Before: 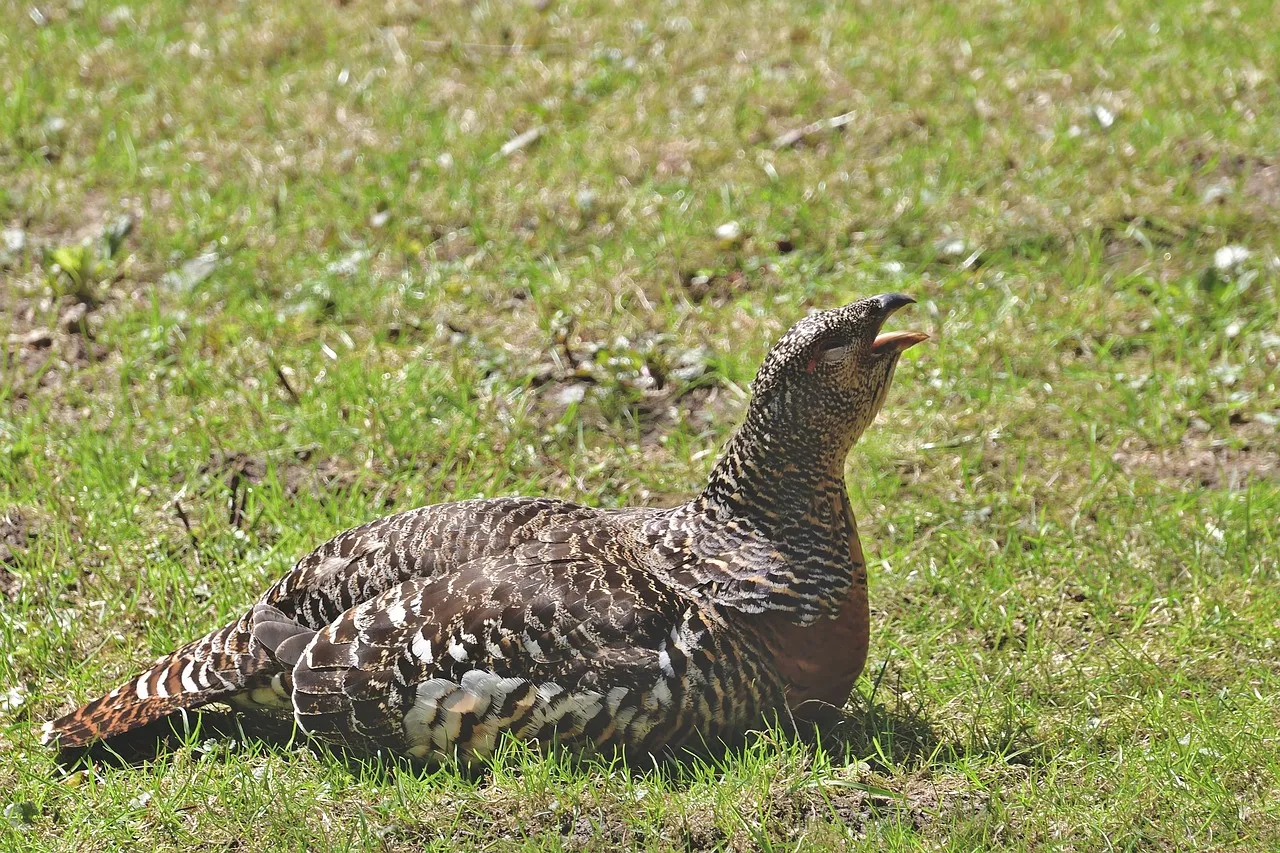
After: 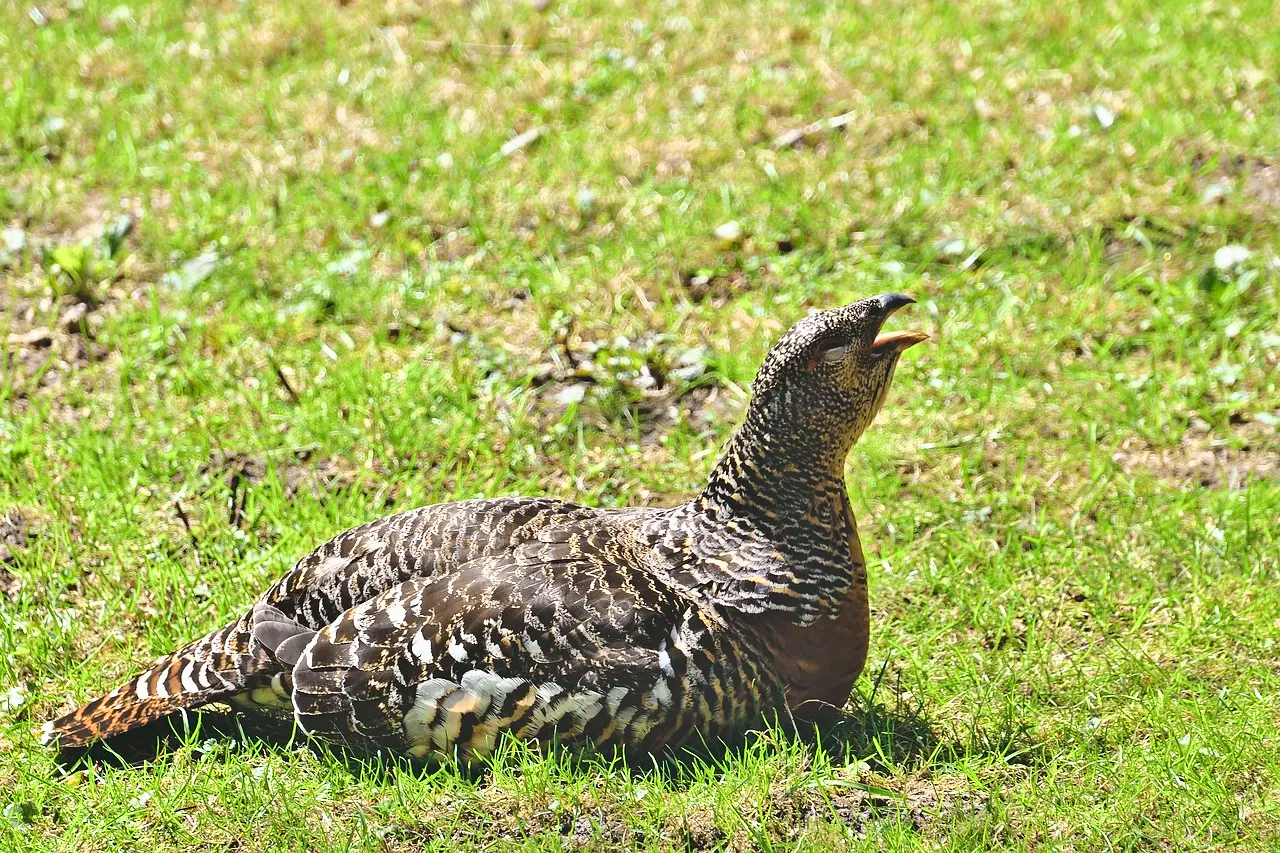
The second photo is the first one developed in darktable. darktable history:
tone curve: curves: ch0 [(0, 0.018) (0.162, 0.128) (0.434, 0.478) (0.667, 0.785) (0.819, 0.943) (1, 0.991)]; ch1 [(0, 0) (0.402, 0.36) (0.476, 0.449) (0.506, 0.505) (0.523, 0.518) (0.582, 0.586) (0.641, 0.668) (0.7, 0.741) (1, 1)]; ch2 [(0, 0) (0.416, 0.403) (0.483, 0.472) (0.503, 0.505) (0.521, 0.519) (0.547, 0.561) (0.597, 0.643) (0.699, 0.759) (0.997, 0.858)], color space Lab, independent channels
